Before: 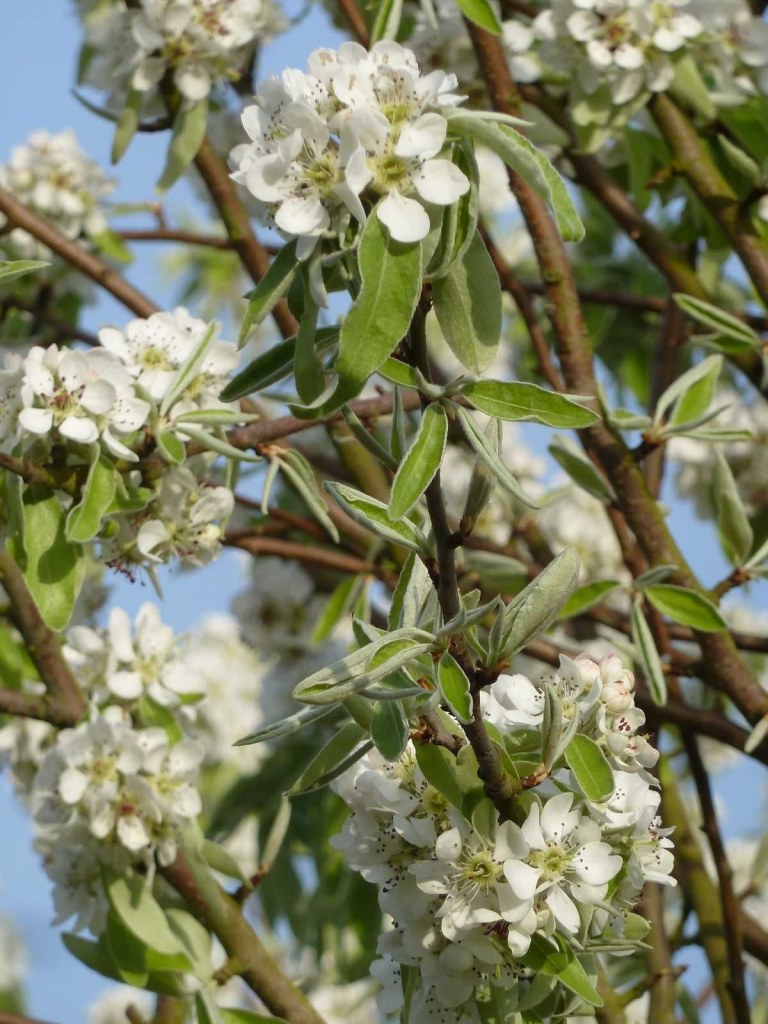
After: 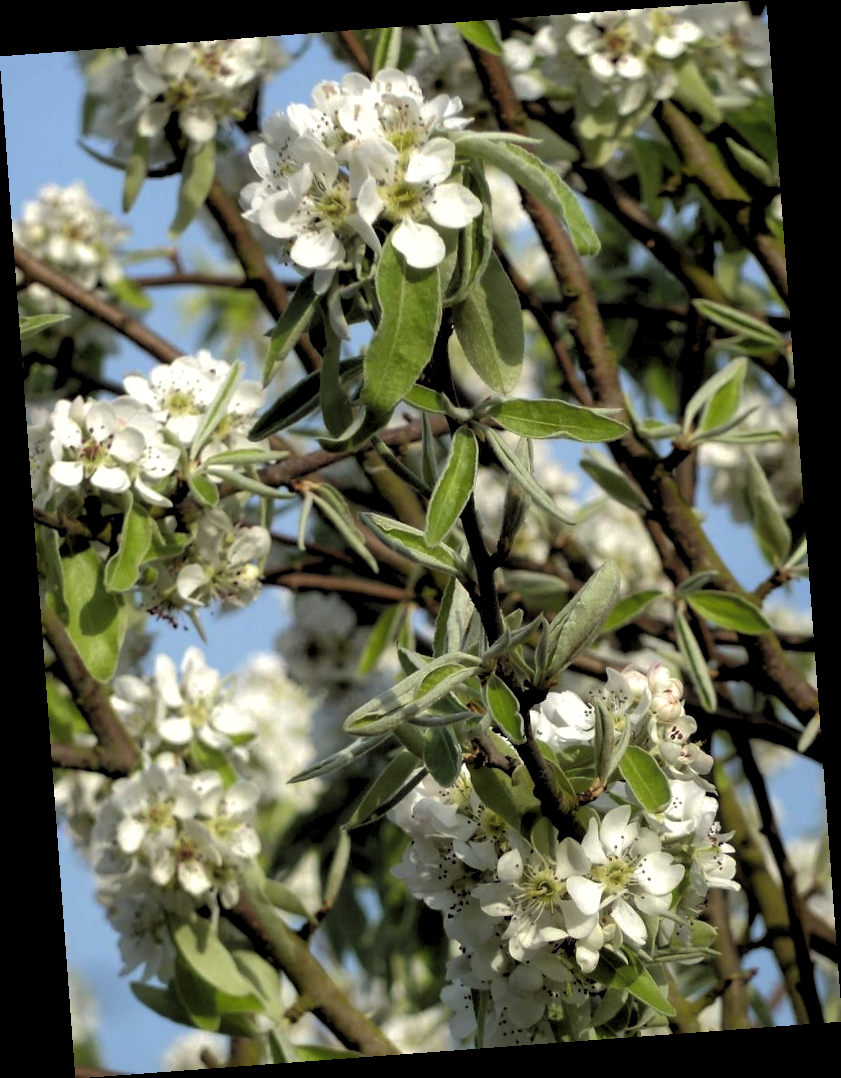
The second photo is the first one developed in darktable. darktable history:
levels: levels [0.182, 0.542, 0.902]
rotate and perspective: rotation -4.25°, automatic cropping off
shadows and highlights: on, module defaults
